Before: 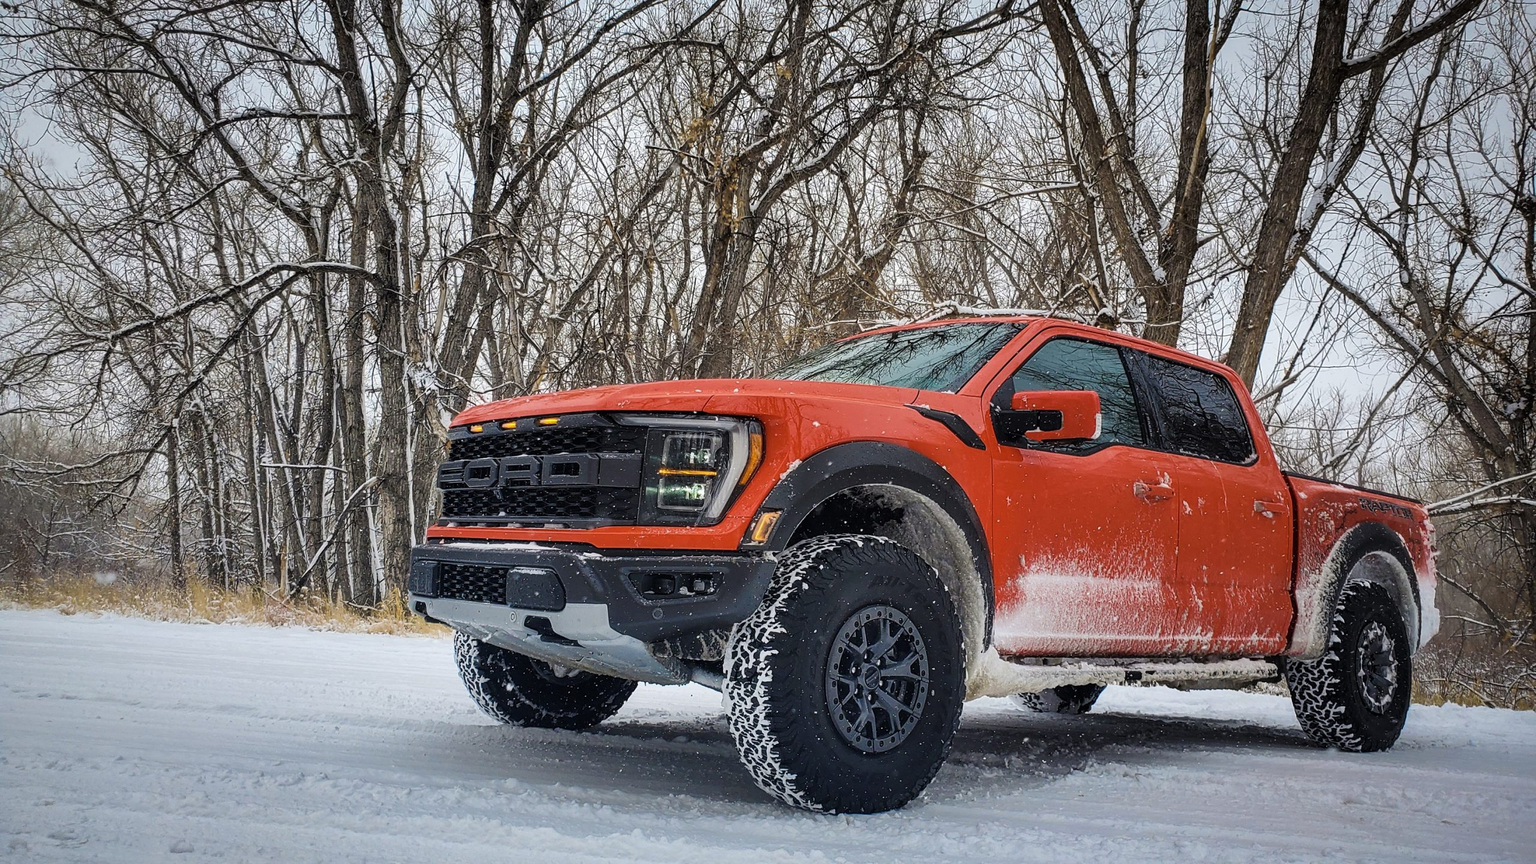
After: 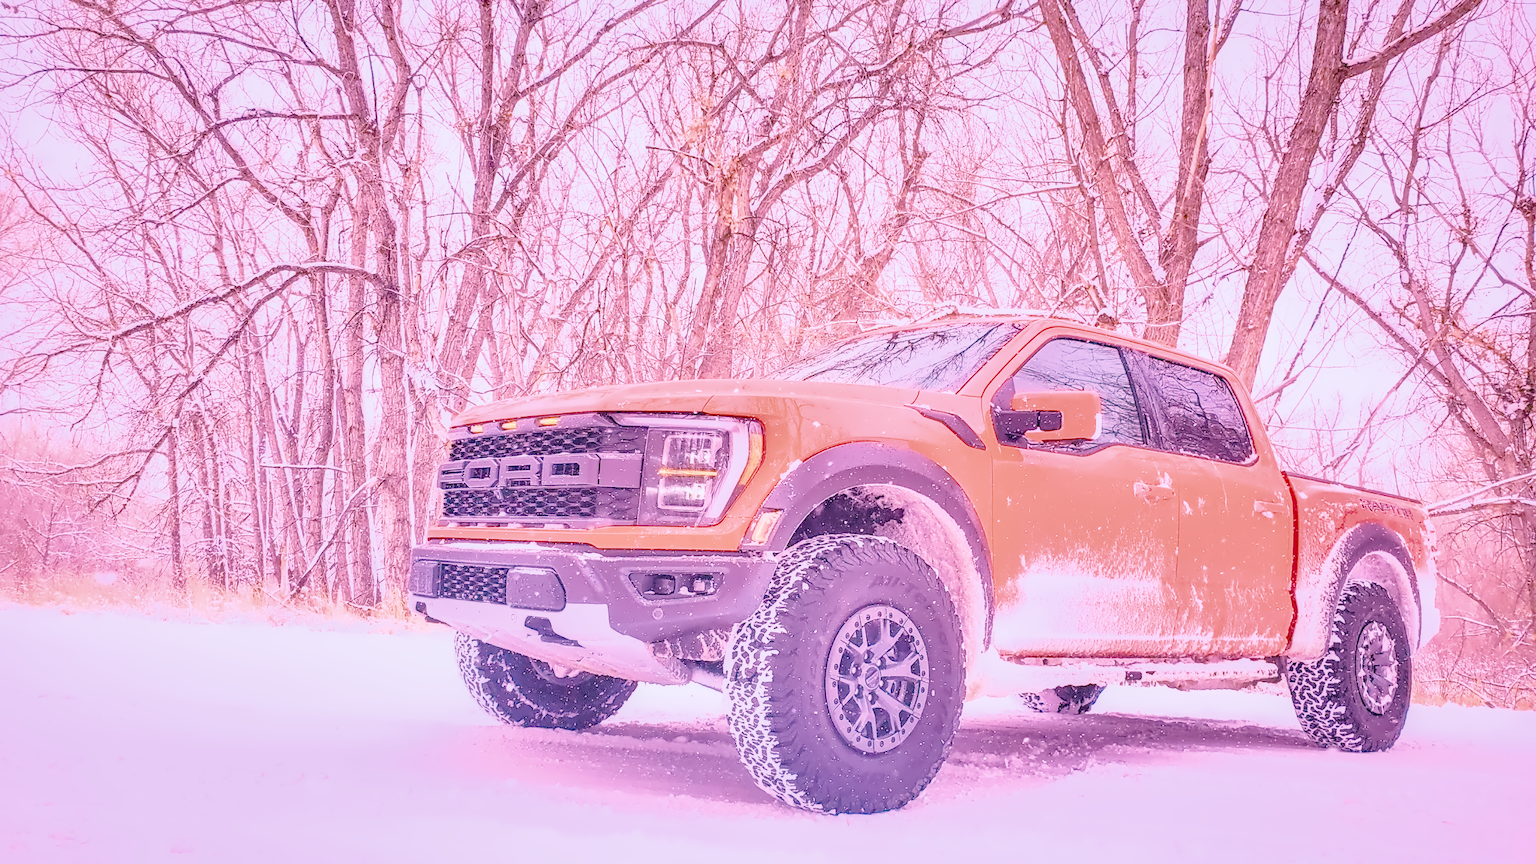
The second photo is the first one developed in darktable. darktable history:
local contrast: on, module defaults
color calibration: illuminant as shot in camera, x 0.358, y 0.373, temperature 4628.91 K
color balance rgb: perceptual saturation grading › global saturation 20%, perceptual saturation grading › highlights -25%, perceptual saturation grading › shadows 25%
denoise (profiled): preserve shadows 1.52, scattering 0.002, a [-1, 0, 0], compensate highlight preservation false
exposure: black level correction 0, exposure 1.1 EV, compensate exposure bias true, compensate highlight preservation false
filmic rgb: black relative exposure -7.65 EV, white relative exposure 4.56 EV, hardness 3.61, contrast 1.05
haze removal: compatibility mode true, adaptive false
highlight reconstruction: on, module defaults
hot pixels: on, module defaults
lens correction: scale 1, crop 1, focal 16, aperture 5.6, distance 1000, camera "Canon EOS RP", lens "Canon RF 16mm F2.8 STM"
shadows and highlights: on, module defaults
white balance: red 2.229, blue 1.46
velvia: on, module defaults
raw chromatic aberrations: on, module defaults
tone equalizer "contrast tone curve: soft": -8 EV -0.417 EV, -7 EV -0.389 EV, -6 EV -0.333 EV, -5 EV -0.222 EV, -3 EV 0.222 EV, -2 EV 0.333 EV, -1 EV 0.389 EV, +0 EV 0.417 EV, edges refinement/feathering 500, mask exposure compensation -1.57 EV, preserve details no
contrast equalizer "denoise": octaves 7, y [[0.5 ×6], [0.5 ×6], [0.5 ×6], [0, 0.033, 0.067, 0.1, 0.133, 0.167], [0, 0.05, 0.1, 0.15, 0.2, 0.25]]
